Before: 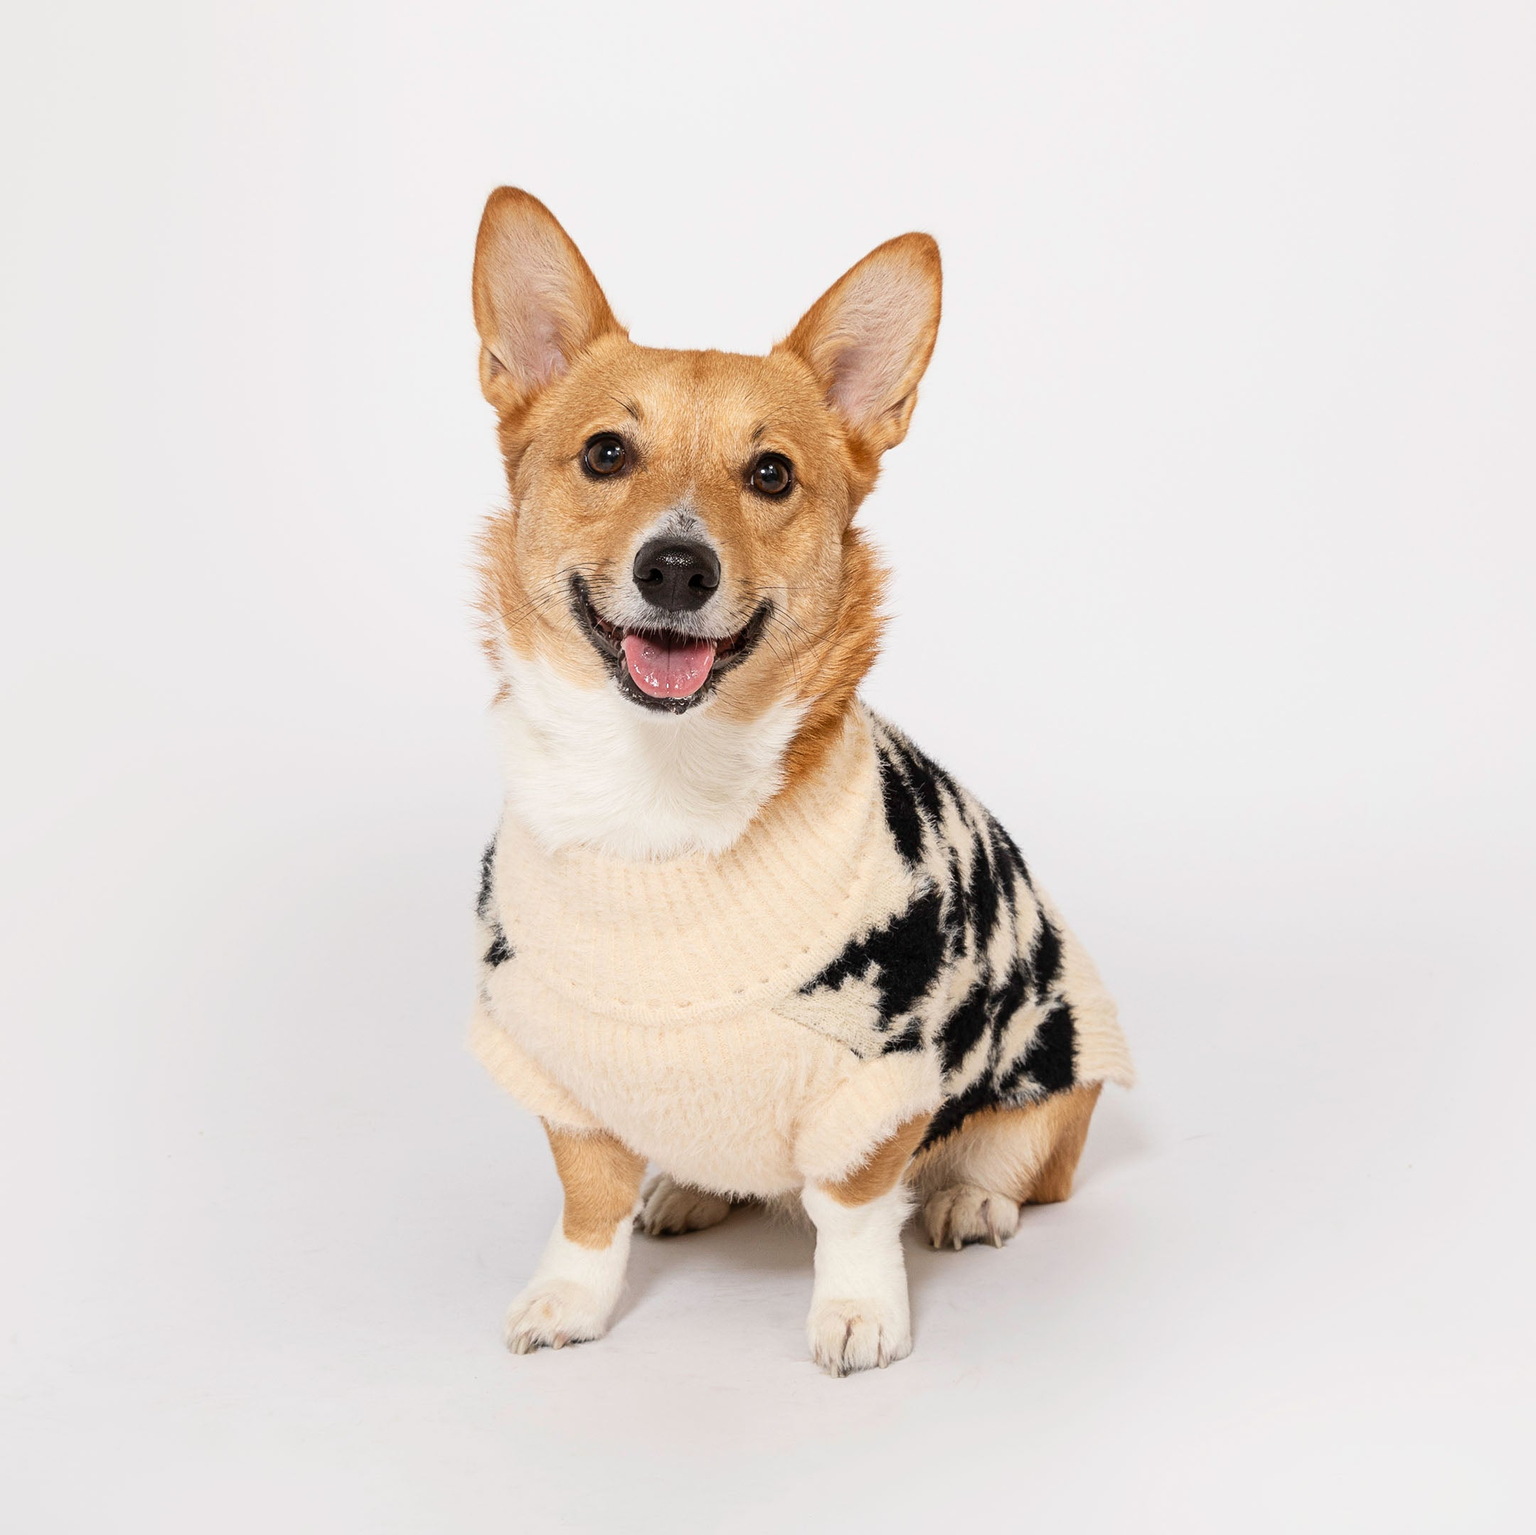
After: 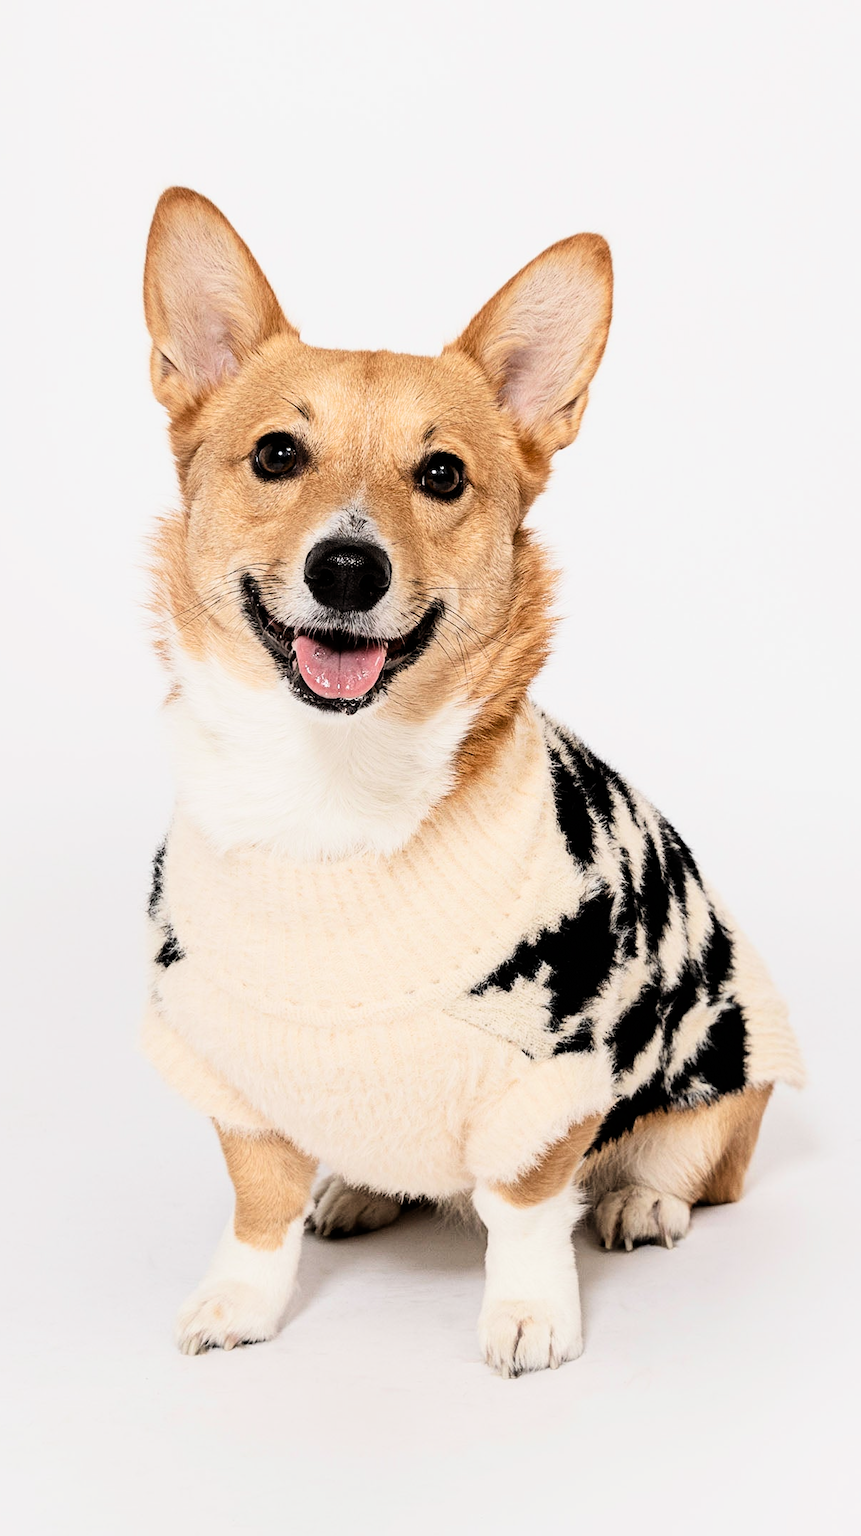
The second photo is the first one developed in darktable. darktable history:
crop: left 21.449%, right 22.449%
filmic rgb: black relative exposure -5.39 EV, white relative exposure 2.87 EV, dynamic range scaling -37.2%, hardness 4, contrast 1.616, highlights saturation mix -0.47%
